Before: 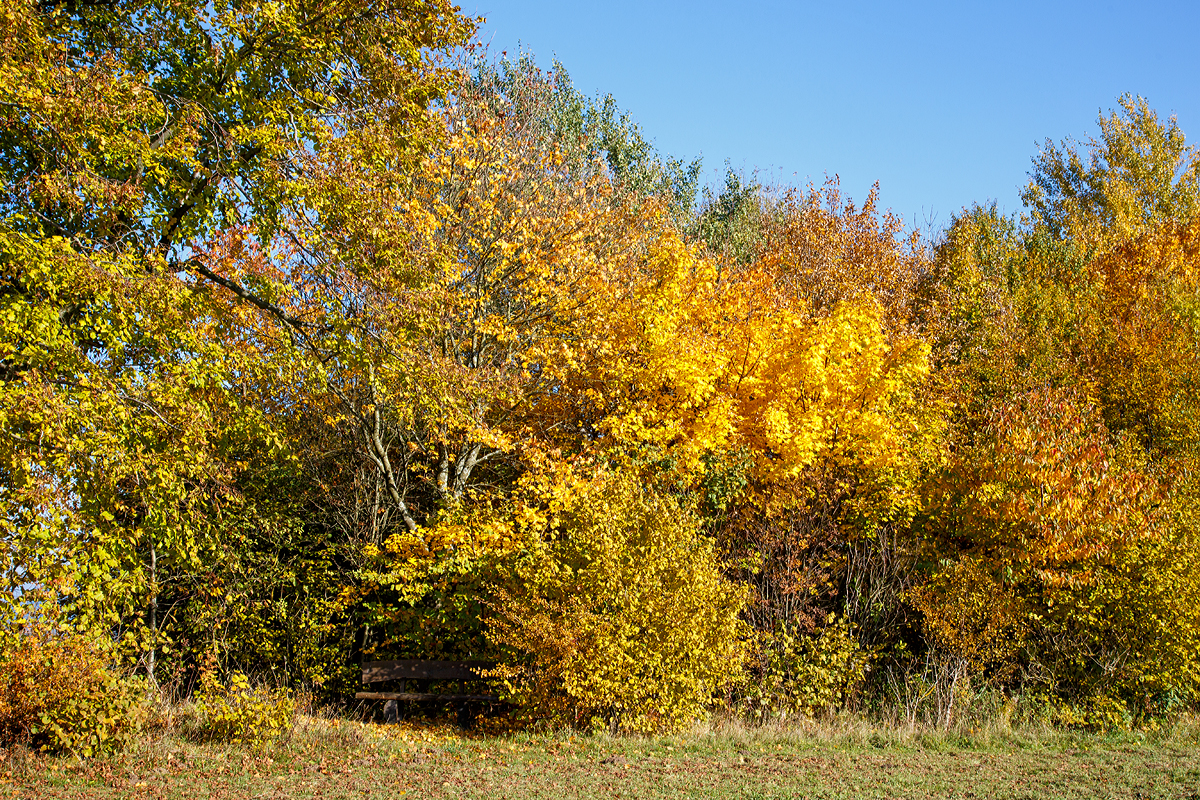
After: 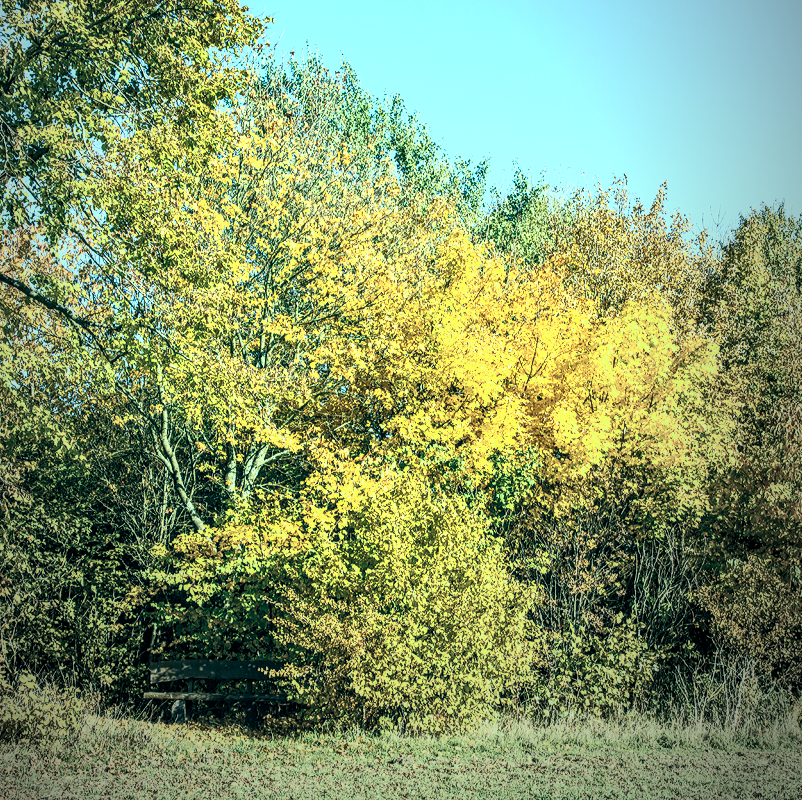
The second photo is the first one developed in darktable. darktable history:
contrast brightness saturation: contrast 0.43, brightness 0.56, saturation -0.19
color correction: highlights a* -20.08, highlights b* 9.8, shadows a* -20.4, shadows b* -10.76
local contrast: detail 150%
crop and rotate: left 17.732%, right 15.423%
vignetting: fall-off start 72.14%, fall-off radius 108.07%, brightness -0.713, saturation -0.488, center (-0.054, -0.359), width/height ratio 0.729
